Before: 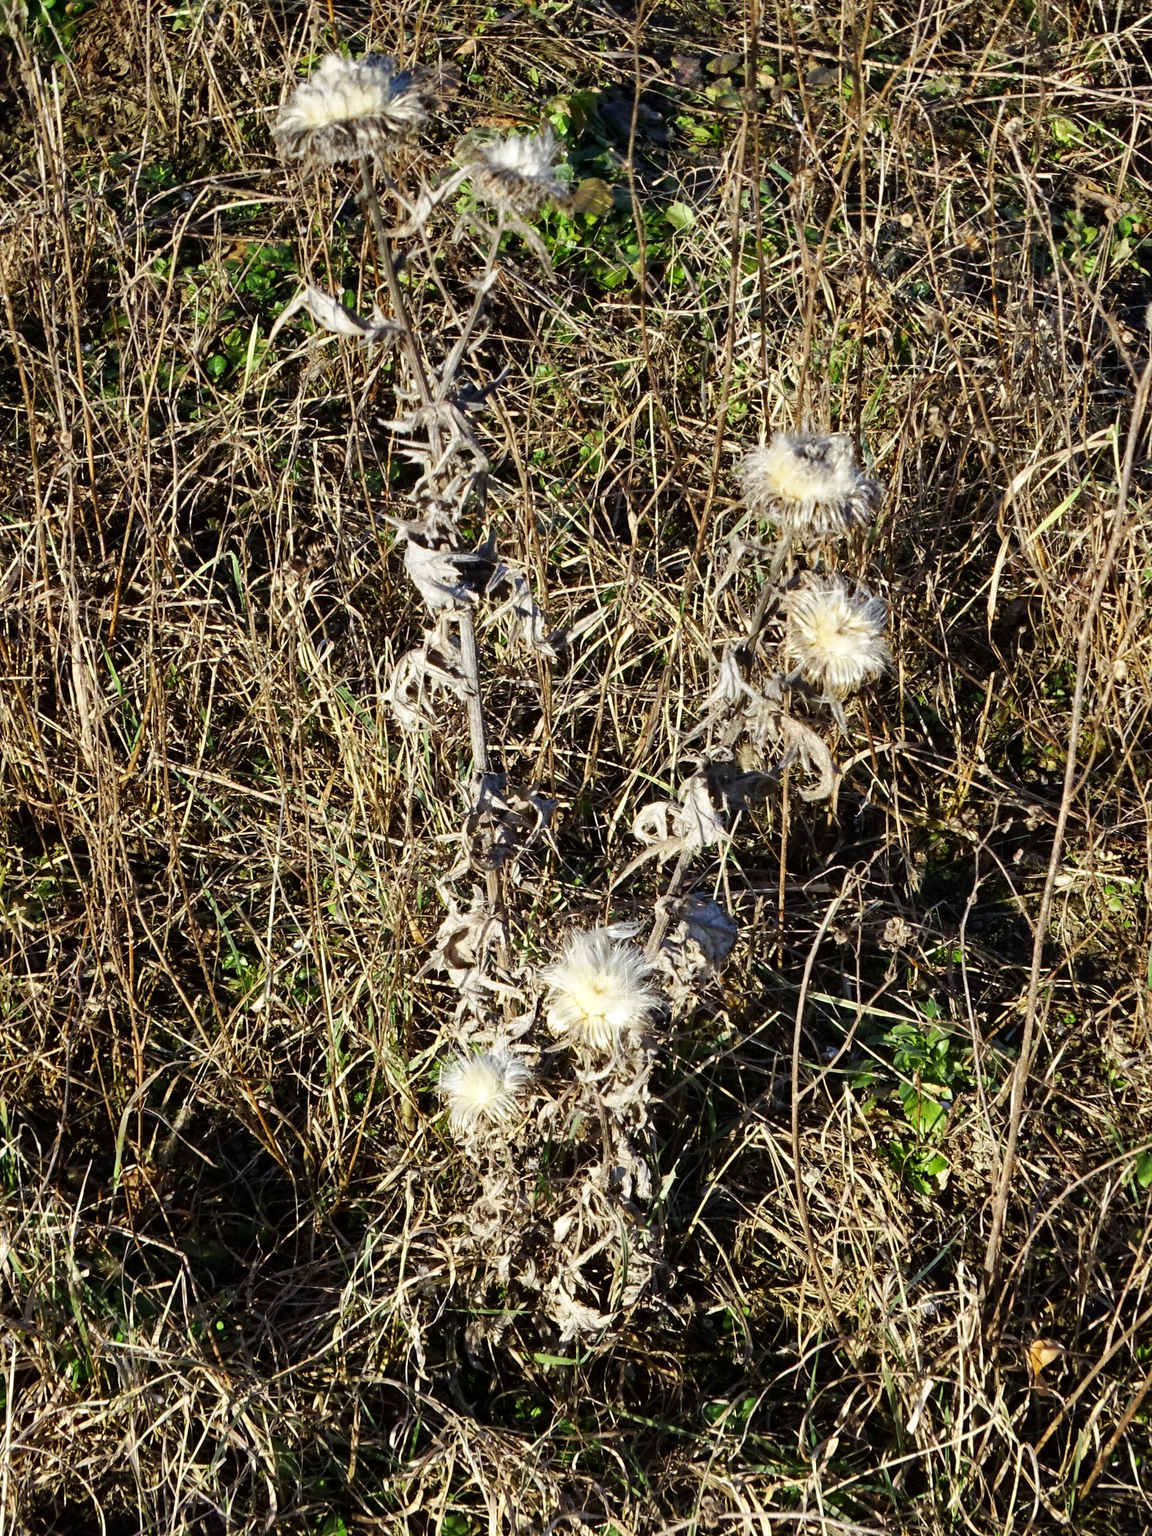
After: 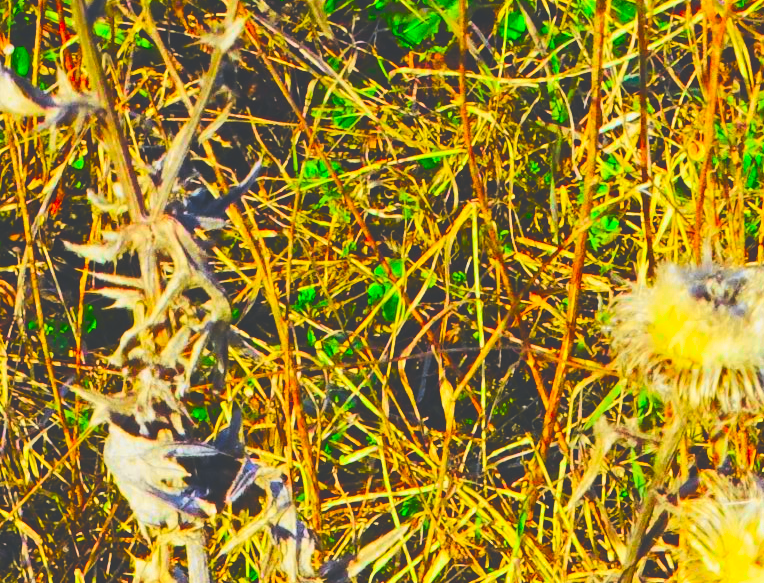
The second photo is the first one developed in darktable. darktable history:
color correction: highlights b* 0.019, saturation 2.94
tone curve: curves: ch0 [(0, 0.012) (0.052, 0.04) (0.107, 0.086) (0.276, 0.265) (0.461, 0.531) (0.718, 0.79) (0.921, 0.909) (0.999, 0.951)]; ch1 [(0, 0) (0.339, 0.298) (0.402, 0.363) (0.444, 0.415) (0.485, 0.469) (0.494, 0.493) (0.504, 0.501) (0.525, 0.534) (0.555, 0.587) (0.594, 0.647) (1, 1)]; ch2 [(0, 0) (0.48, 0.48) (0.504, 0.5) (0.535, 0.557) (0.581, 0.623) (0.649, 0.683) (0.824, 0.815) (1, 1)], color space Lab, independent channels, preserve colors none
crop: left 29.108%, top 16.836%, right 26.774%, bottom 57.895%
exposure: black level correction -0.042, exposure 0.064 EV, compensate highlight preservation false
